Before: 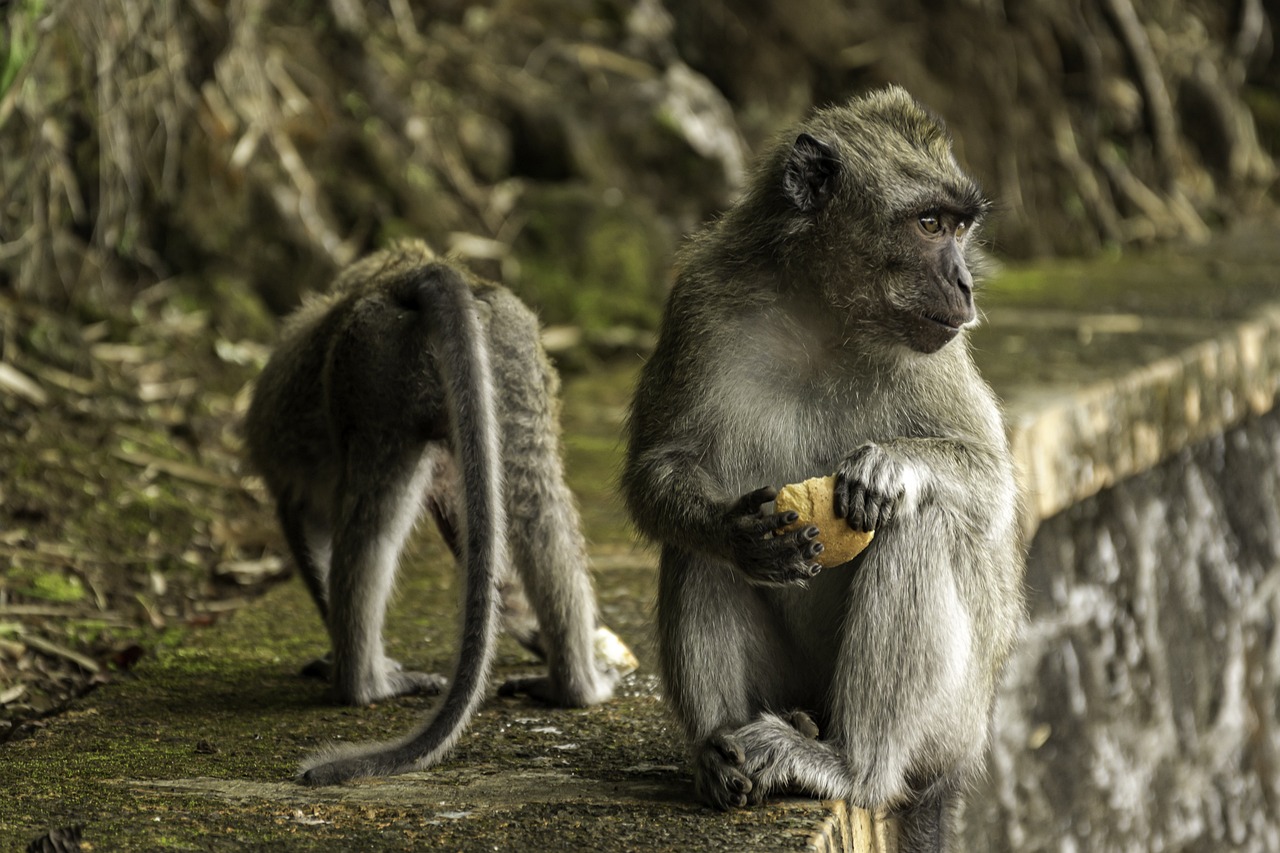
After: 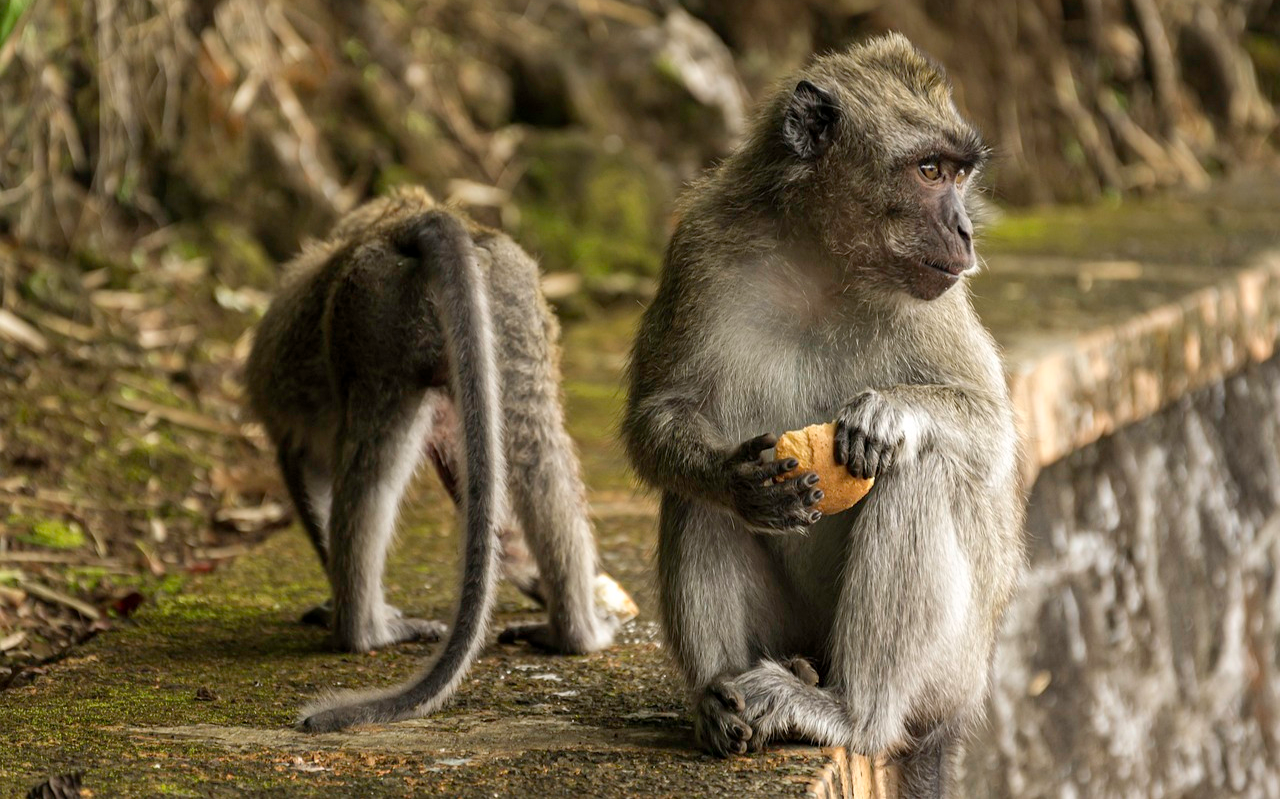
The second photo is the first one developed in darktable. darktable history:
crop and rotate: top 6.284%
